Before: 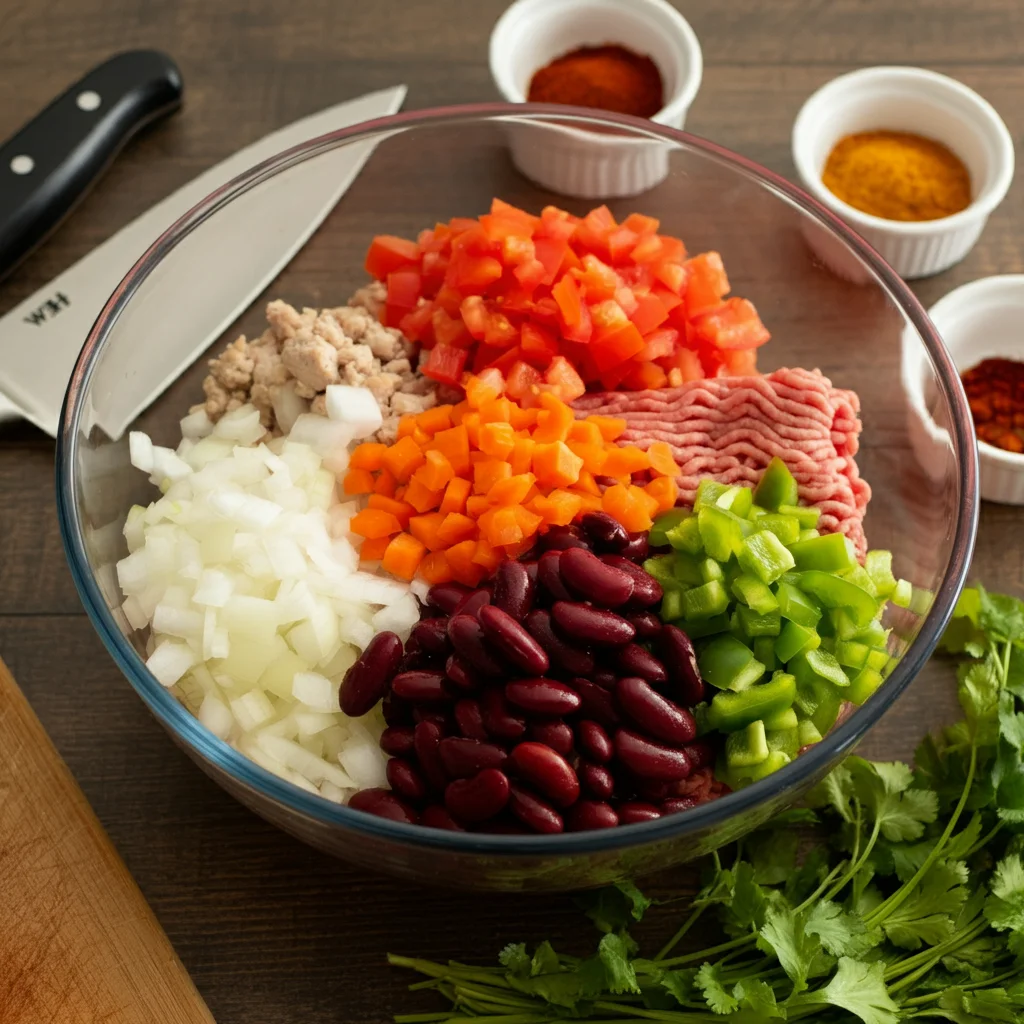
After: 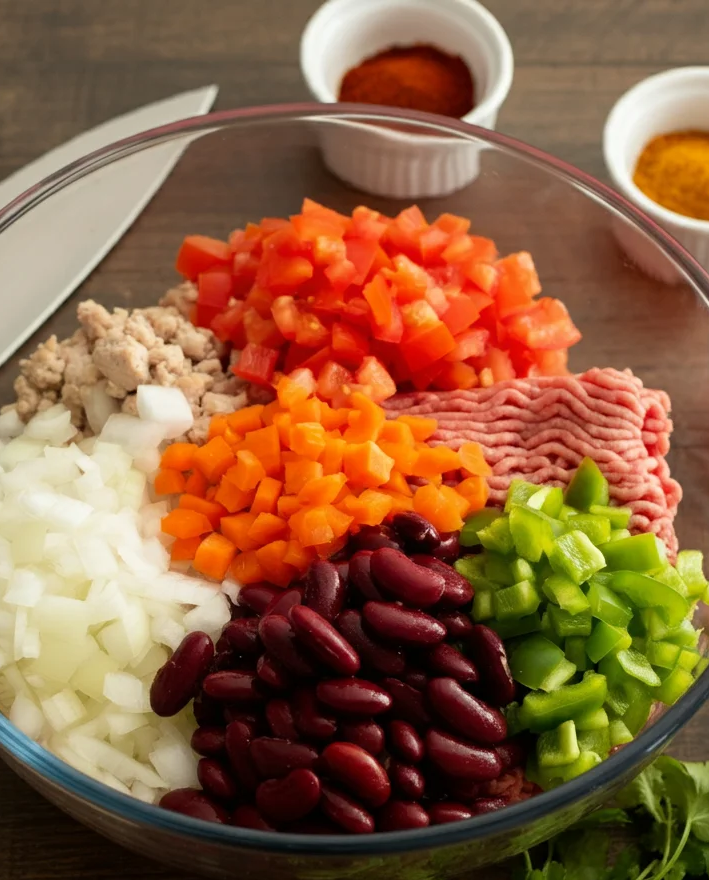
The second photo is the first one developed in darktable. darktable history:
tone equalizer: on, module defaults
crop: left 18.479%, right 12.2%, bottom 13.971%
